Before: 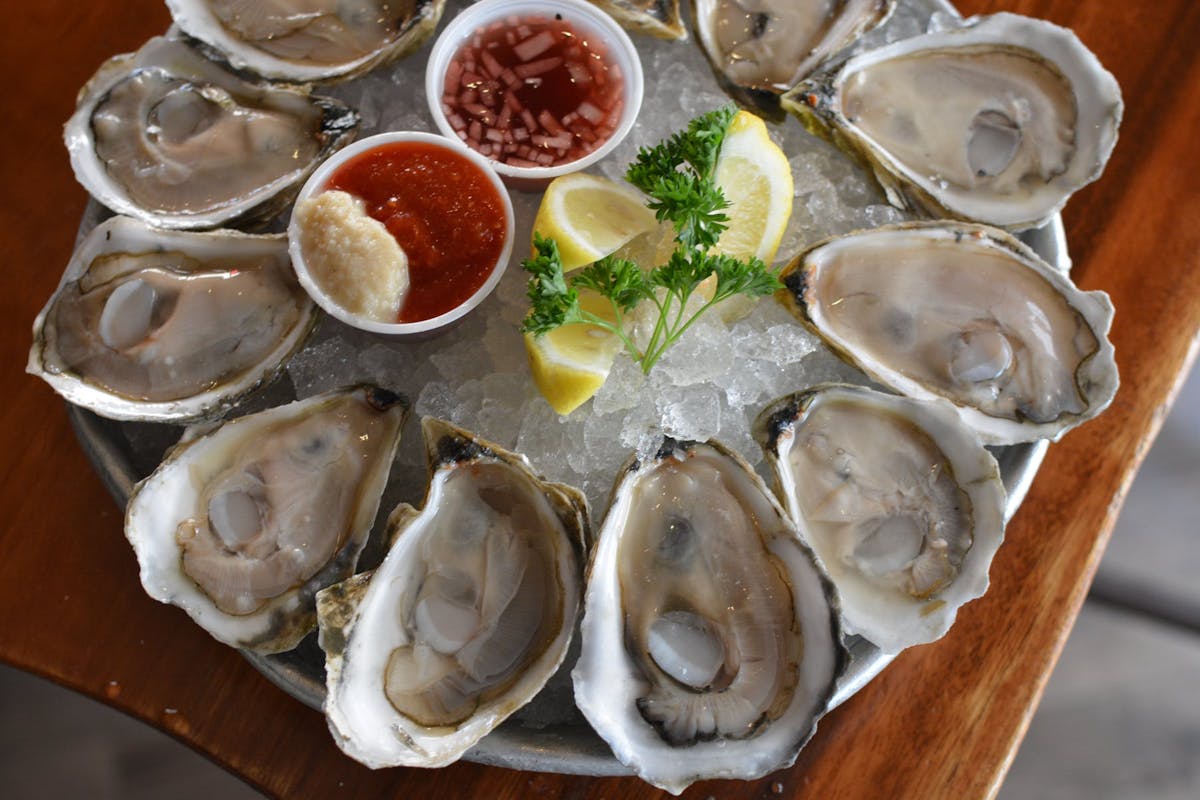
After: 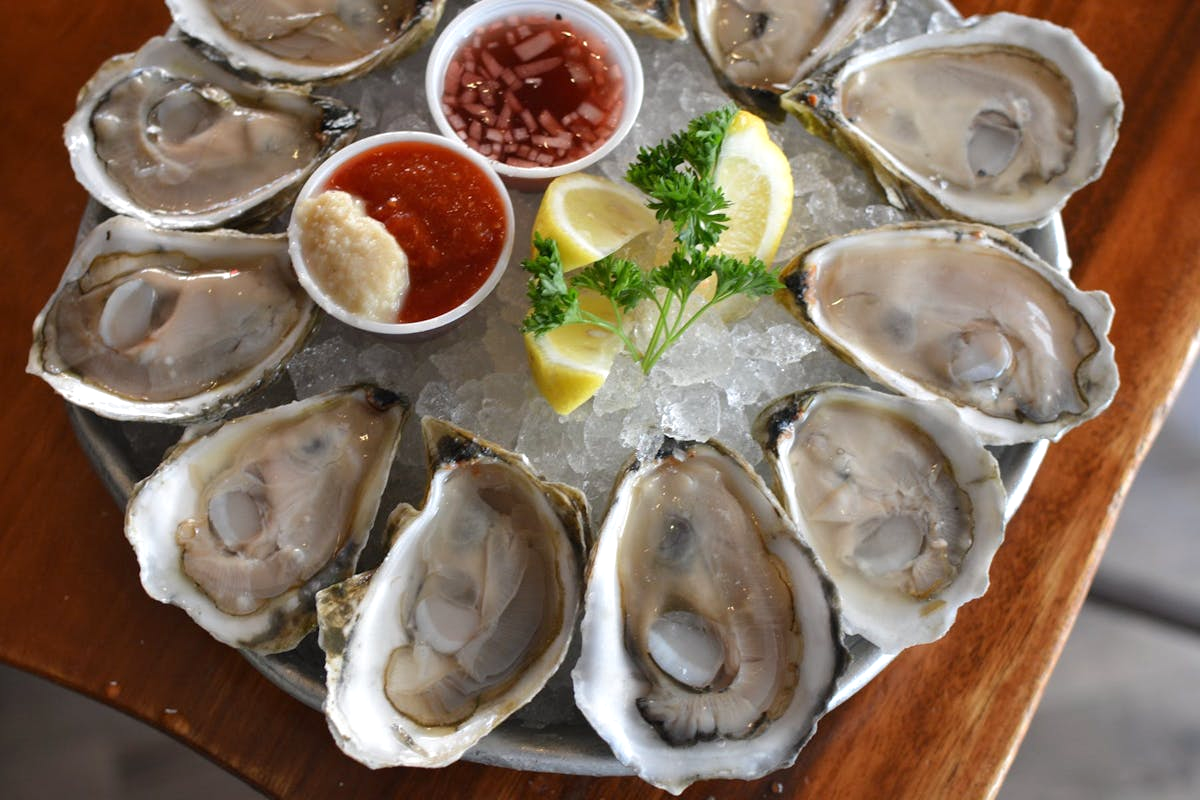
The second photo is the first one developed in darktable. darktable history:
exposure: exposure 0.233 EV, compensate exposure bias true, compensate highlight preservation false
tone equalizer: edges refinement/feathering 500, mask exposure compensation -1.57 EV, preserve details no
